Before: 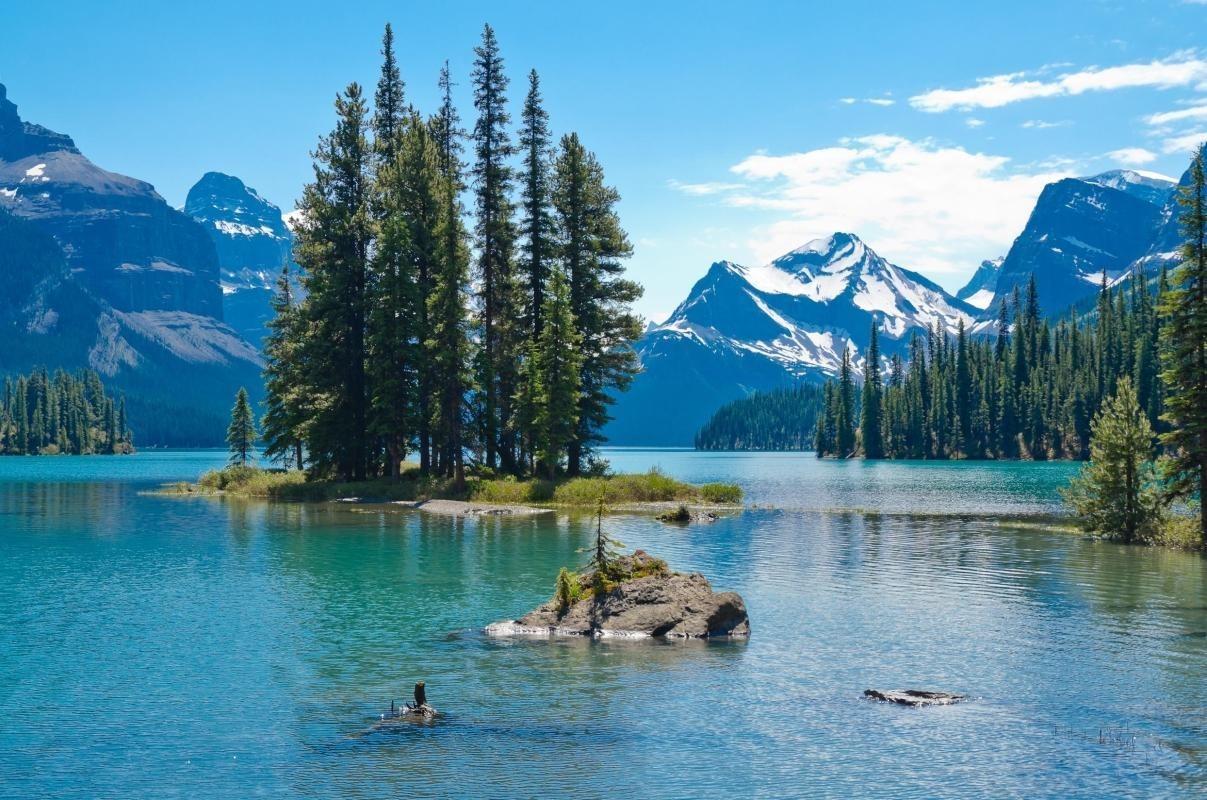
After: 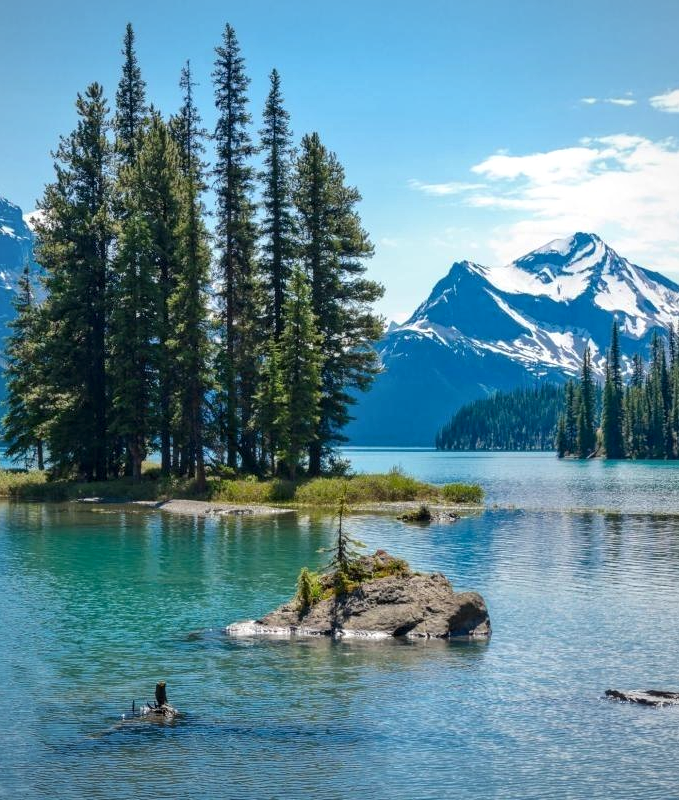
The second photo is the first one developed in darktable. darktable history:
crop: left 21.492%, right 22.219%
vignetting: fall-off radius 95.01%, brightness -0.478
local contrast: on, module defaults
